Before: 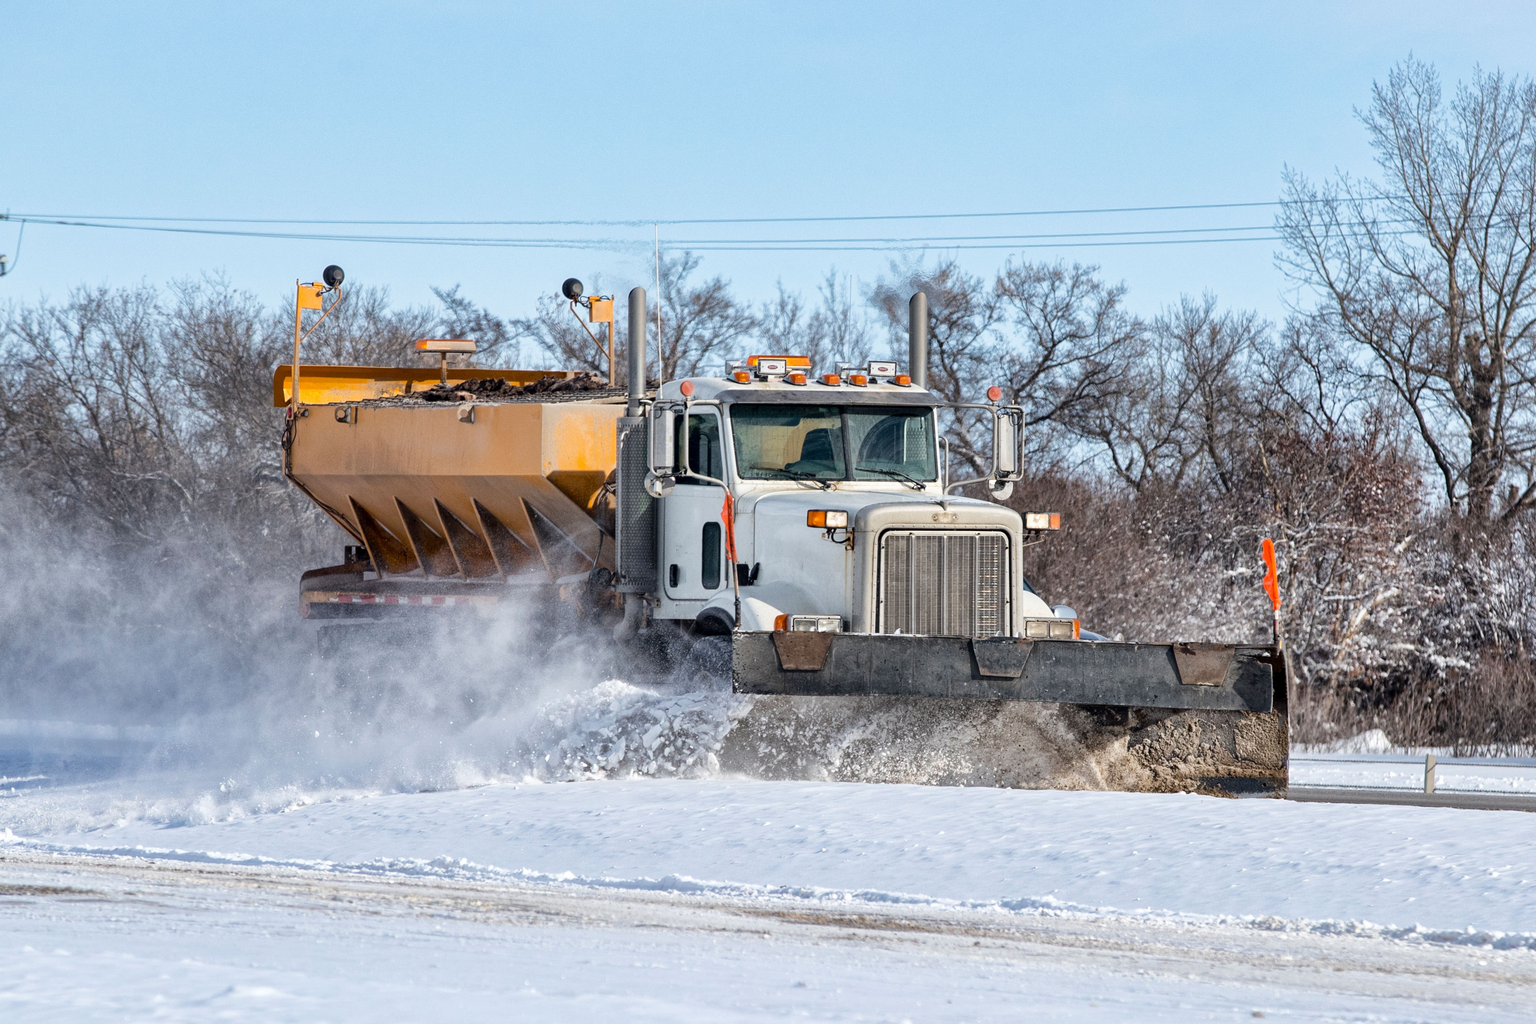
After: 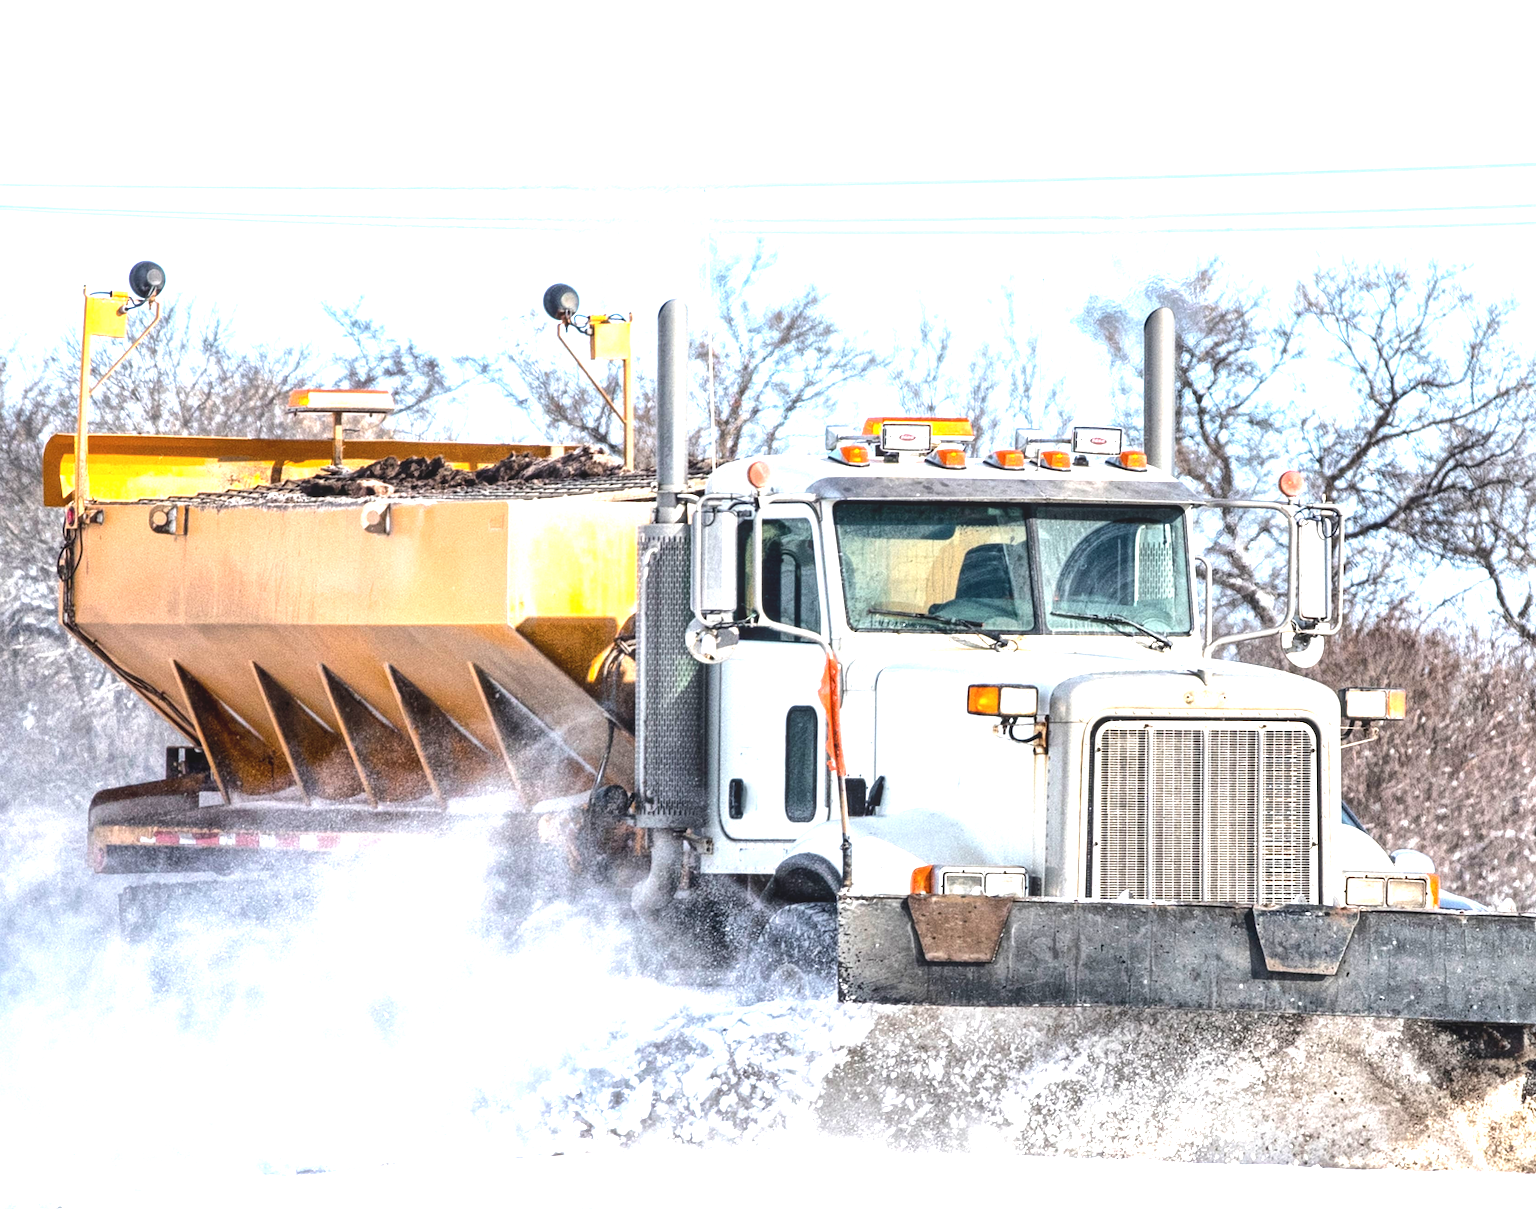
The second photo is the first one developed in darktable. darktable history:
tone equalizer: -8 EV -0.417 EV, -7 EV -0.389 EV, -6 EV -0.333 EV, -5 EV -0.222 EV, -3 EV 0.222 EV, -2 EV 0.333 EV, -1 EV 0.389 EV, +0 EV 0.417 EV, edges refinement/feathering 500, mask exposure compensation -1.25 EV, preserve details no
local contrast: detail 110%
exposure: exposure 1.089 EV, compensate highlight preservation false
crop: left 16.202%, top 11.208%, right 26.045%, bottom 20.557%
